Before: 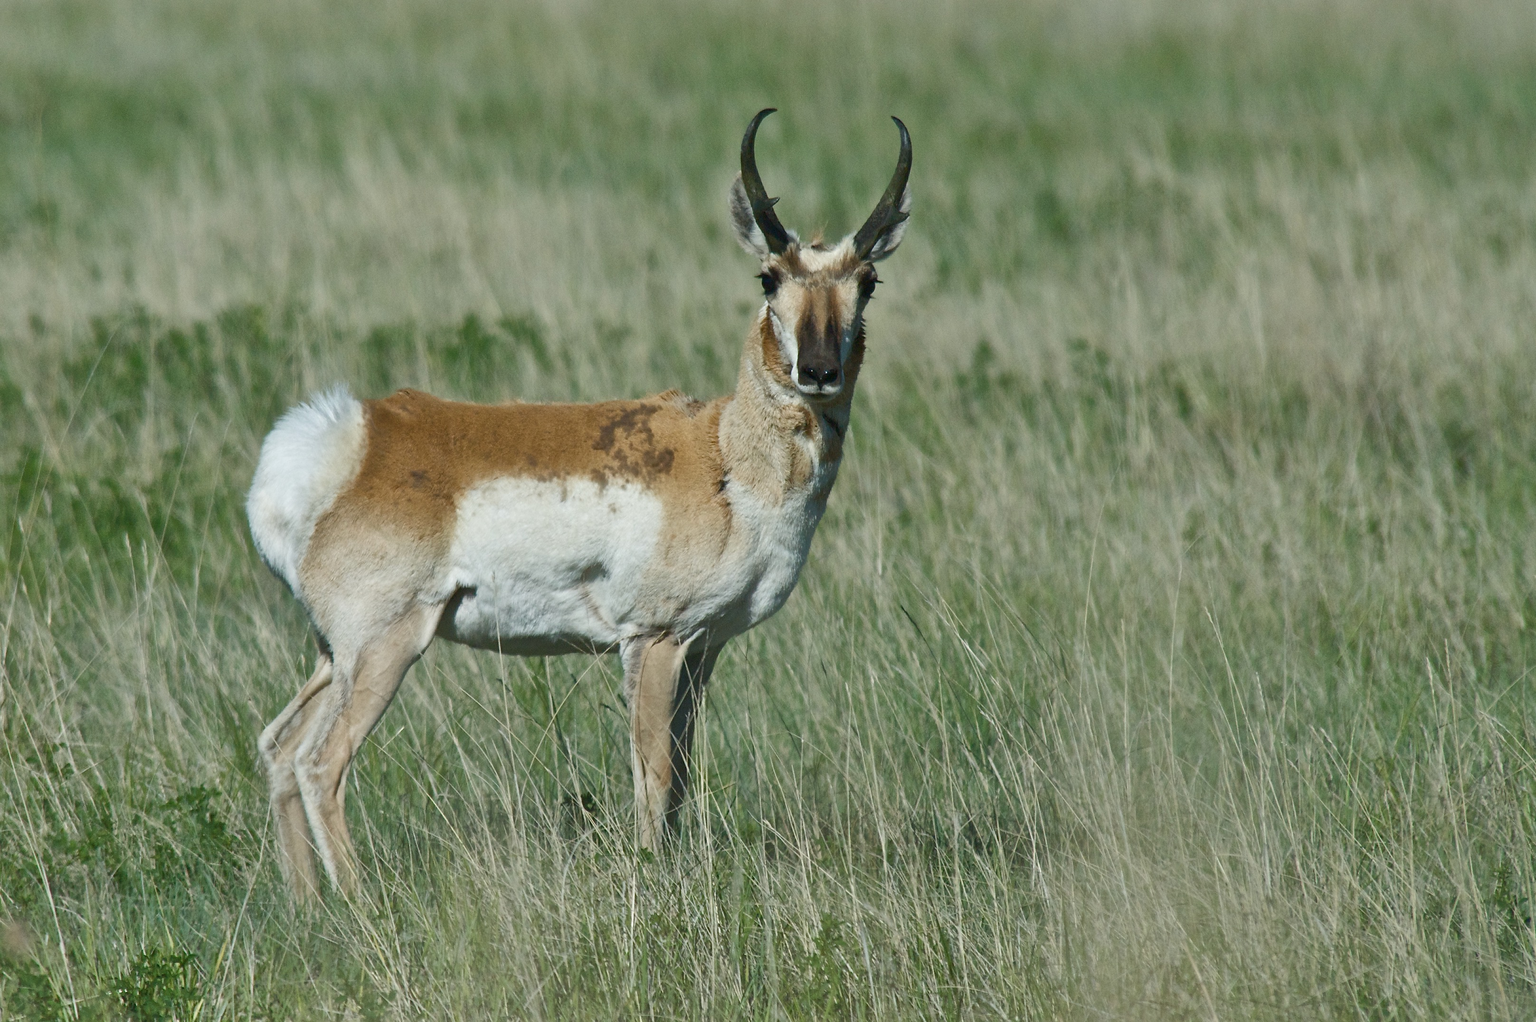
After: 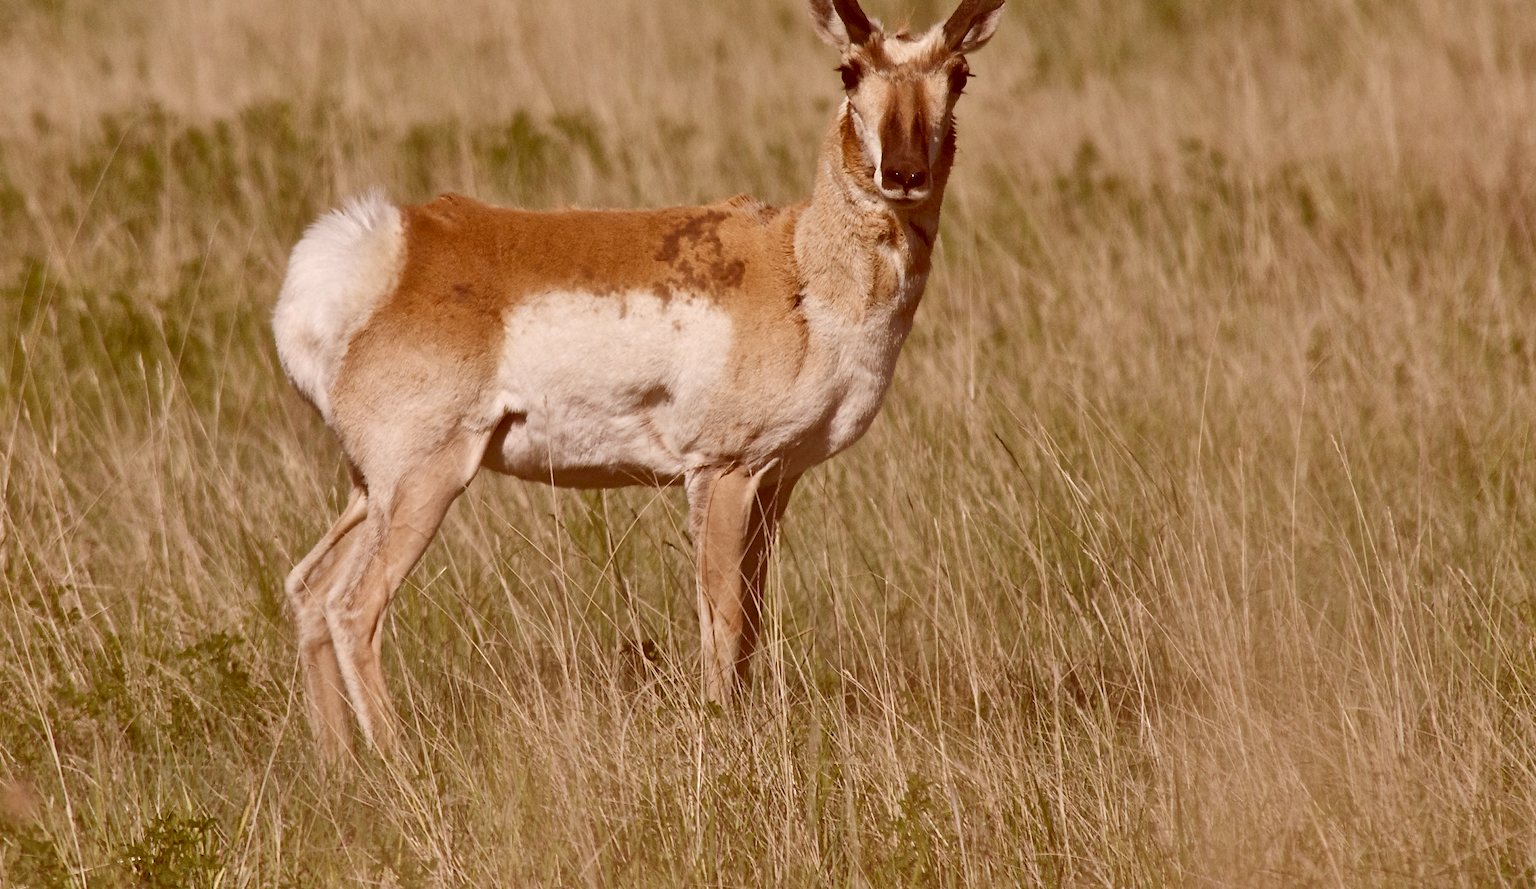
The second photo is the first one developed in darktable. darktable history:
color correction: highlights a* 9.03, highlights b* 8.71, shadows a* 40, shadows b* 40, saturation 0.8
crop: top 20.916%, right 9.437%, bottom 0.316%
